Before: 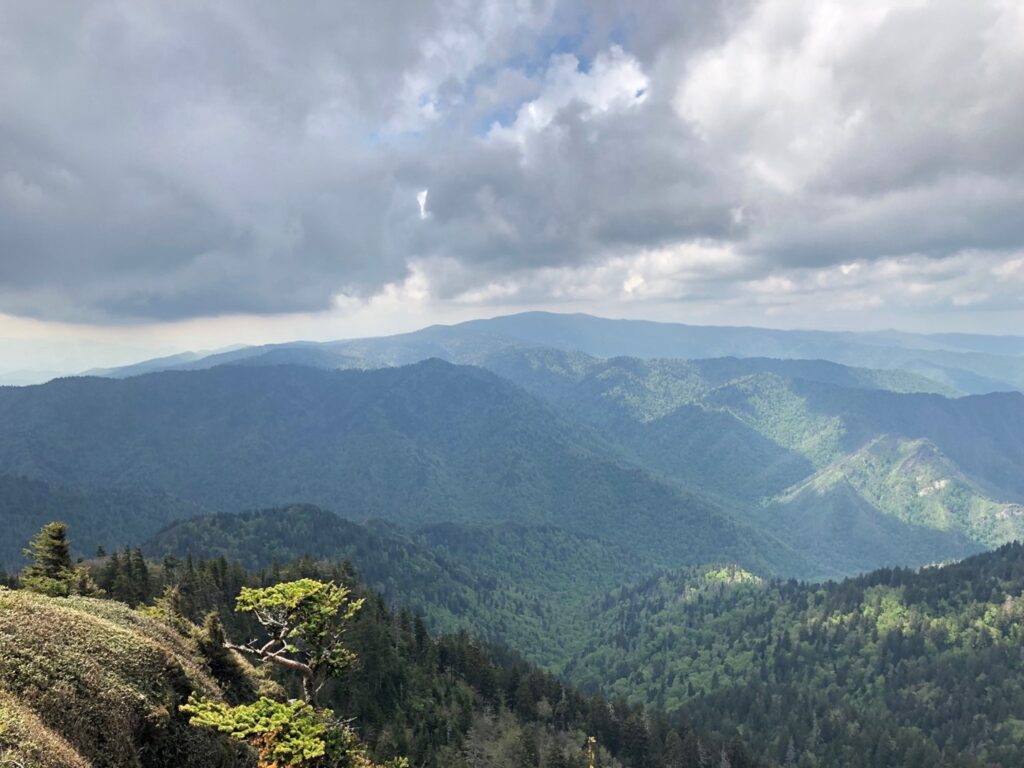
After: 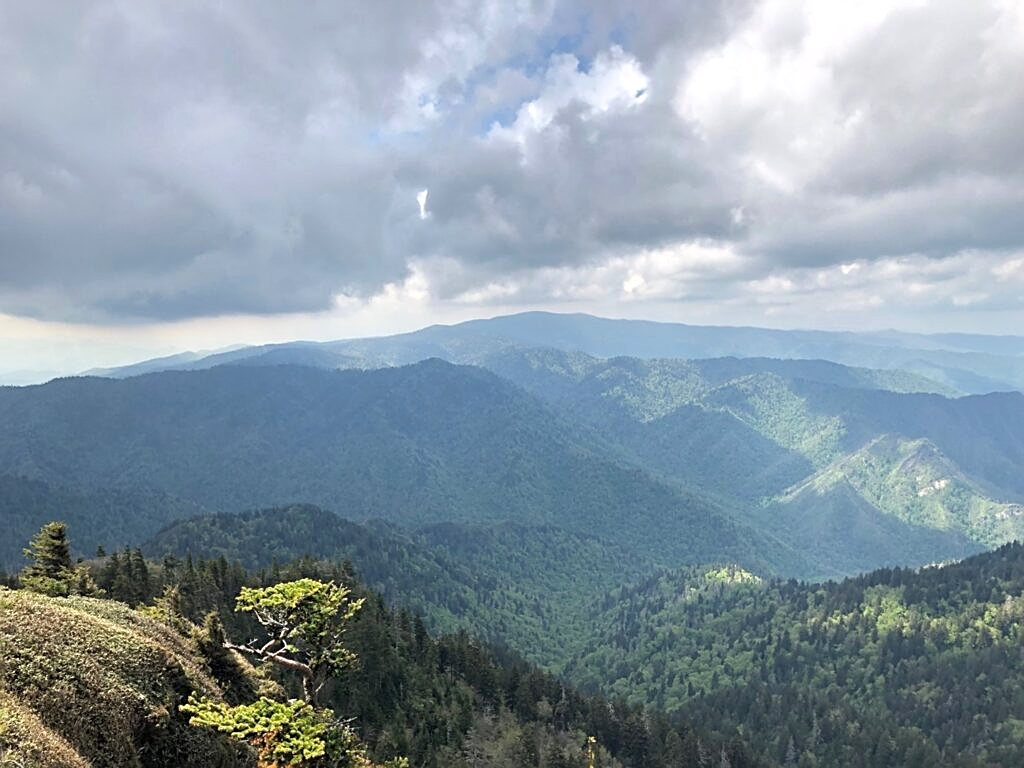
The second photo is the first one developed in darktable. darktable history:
sharpen: on, module defaults
levels: levels [0, 0.474, 0.947]
